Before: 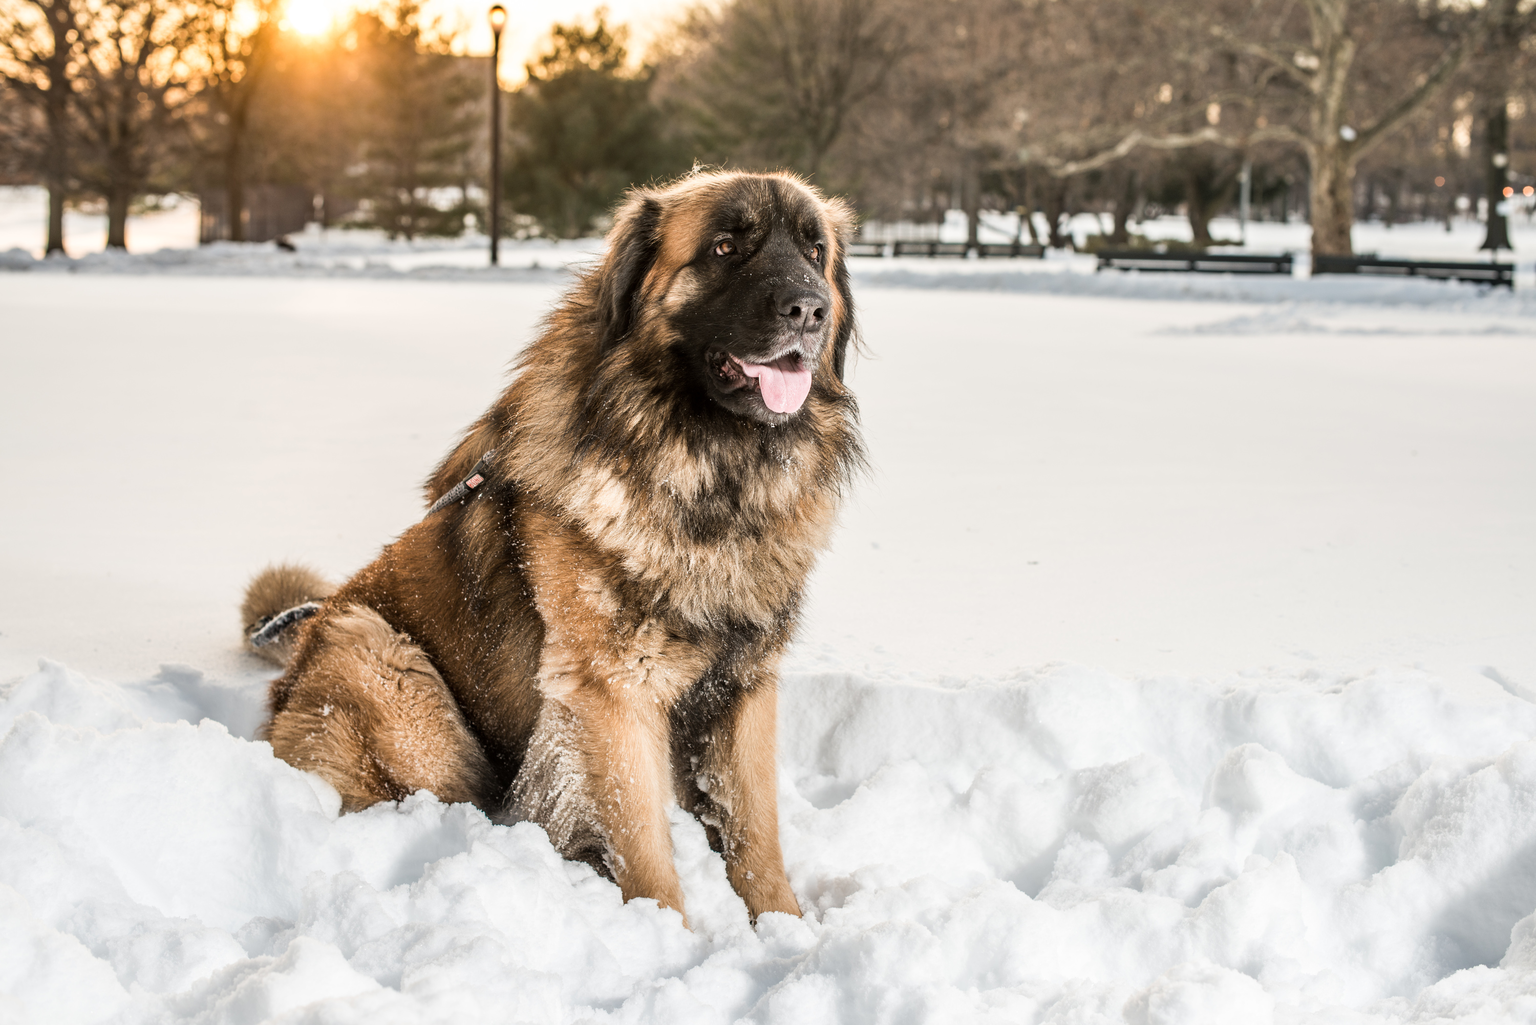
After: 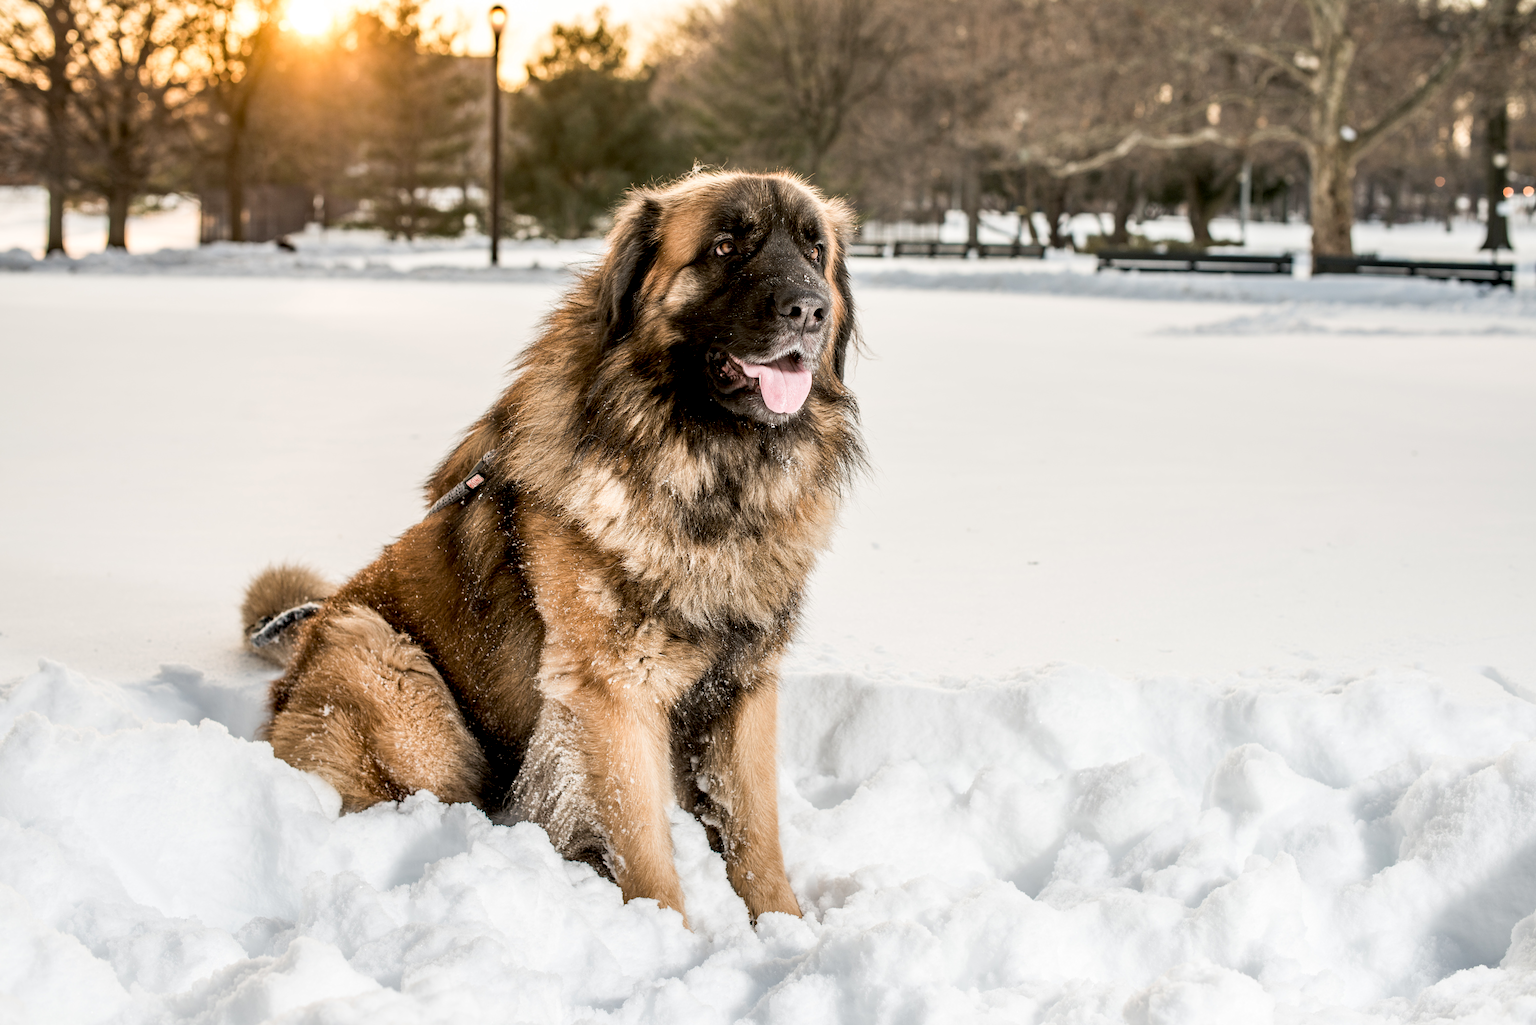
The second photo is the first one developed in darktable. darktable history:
exposure: black level correction 0.01, exposure 0.006 EV, compensate highlight preservation false
